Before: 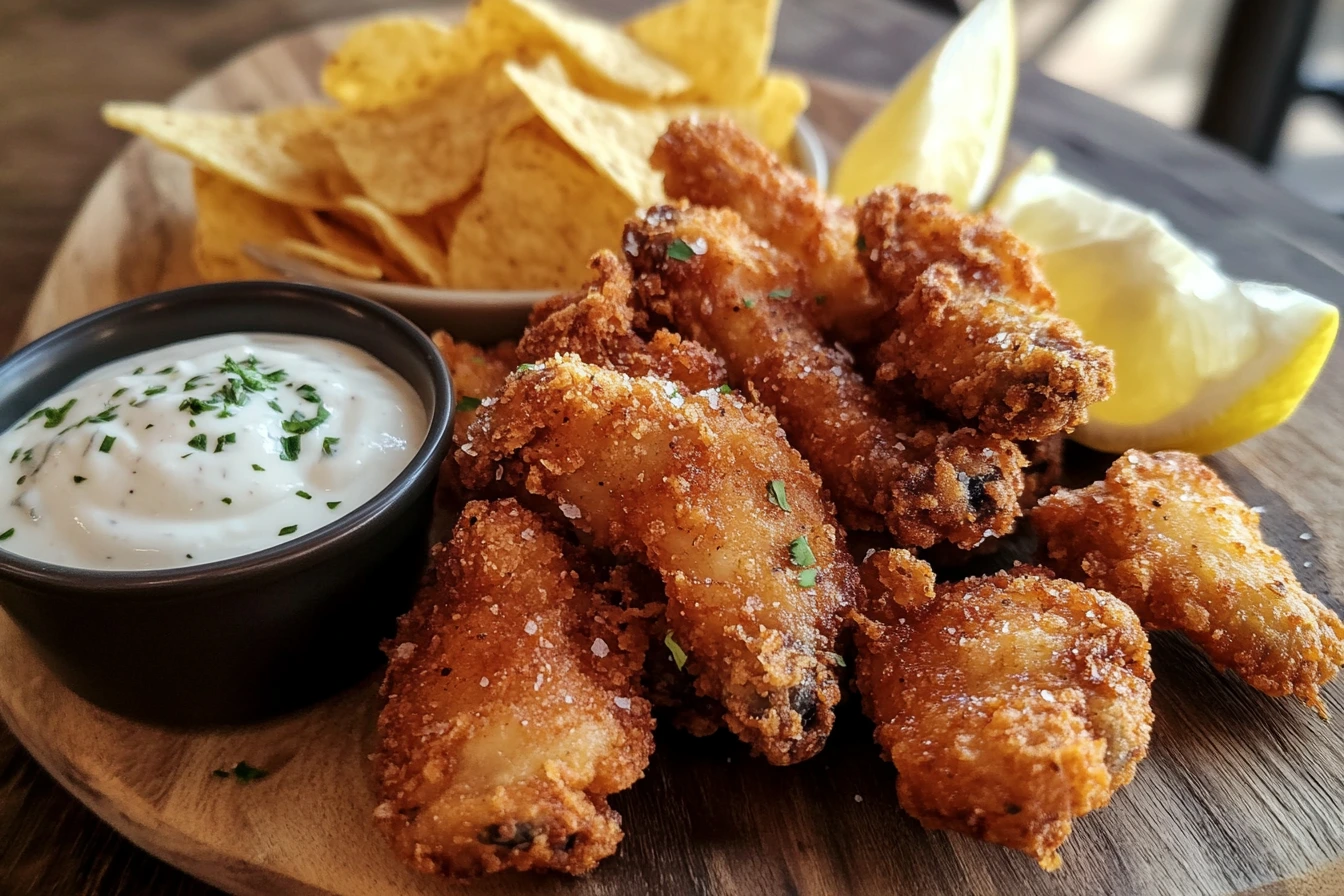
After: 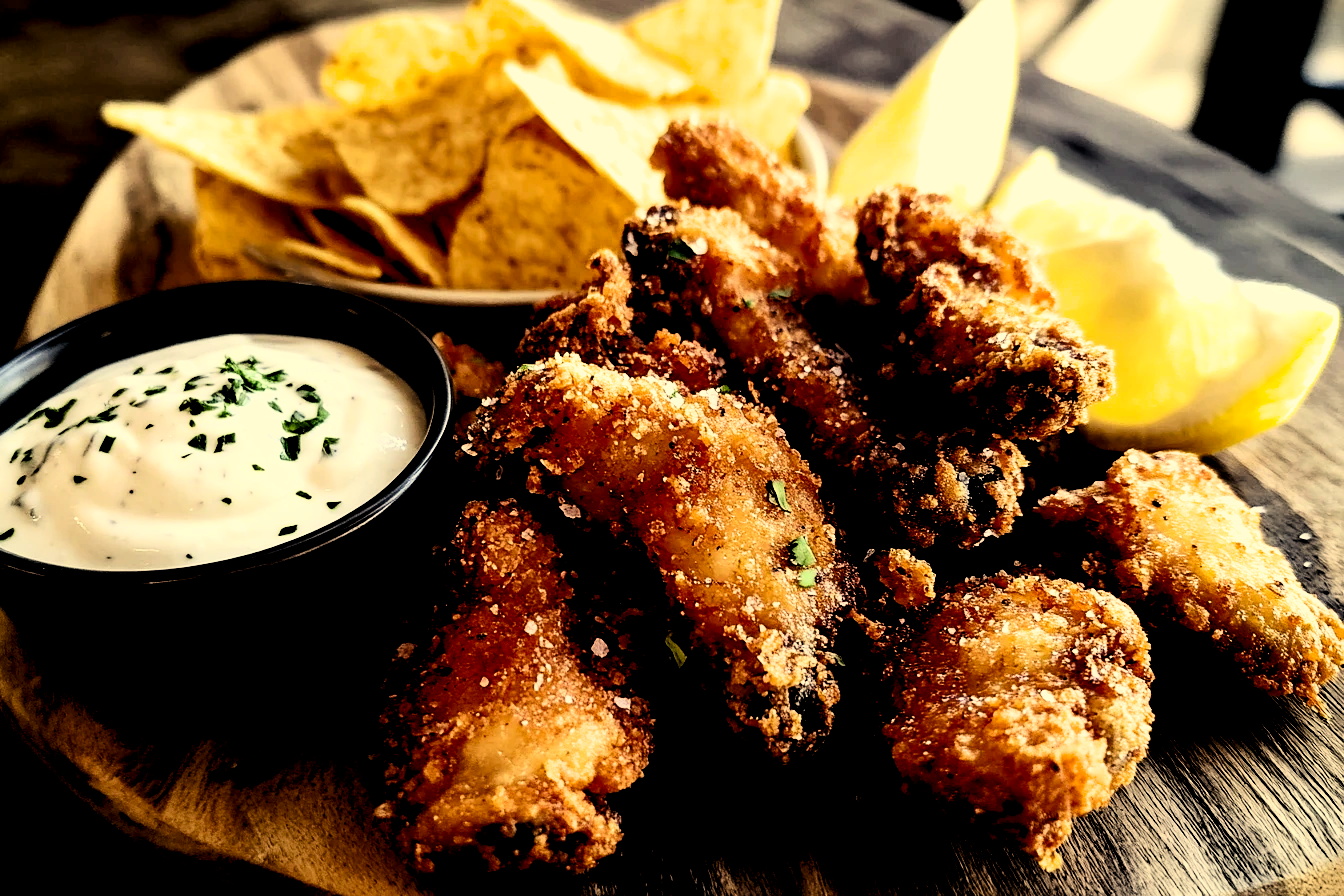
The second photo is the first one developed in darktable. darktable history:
contrast brightness saturation: contrast 0.209, brightness -0.102, saturation 0.209
filmic rgb: black relative exposure -1.14 EV, white relative exposure 2.09 EV, hardness 1.54, contrast 2.248
color correction: highlights a* 2.41, highlights b* 23.41
